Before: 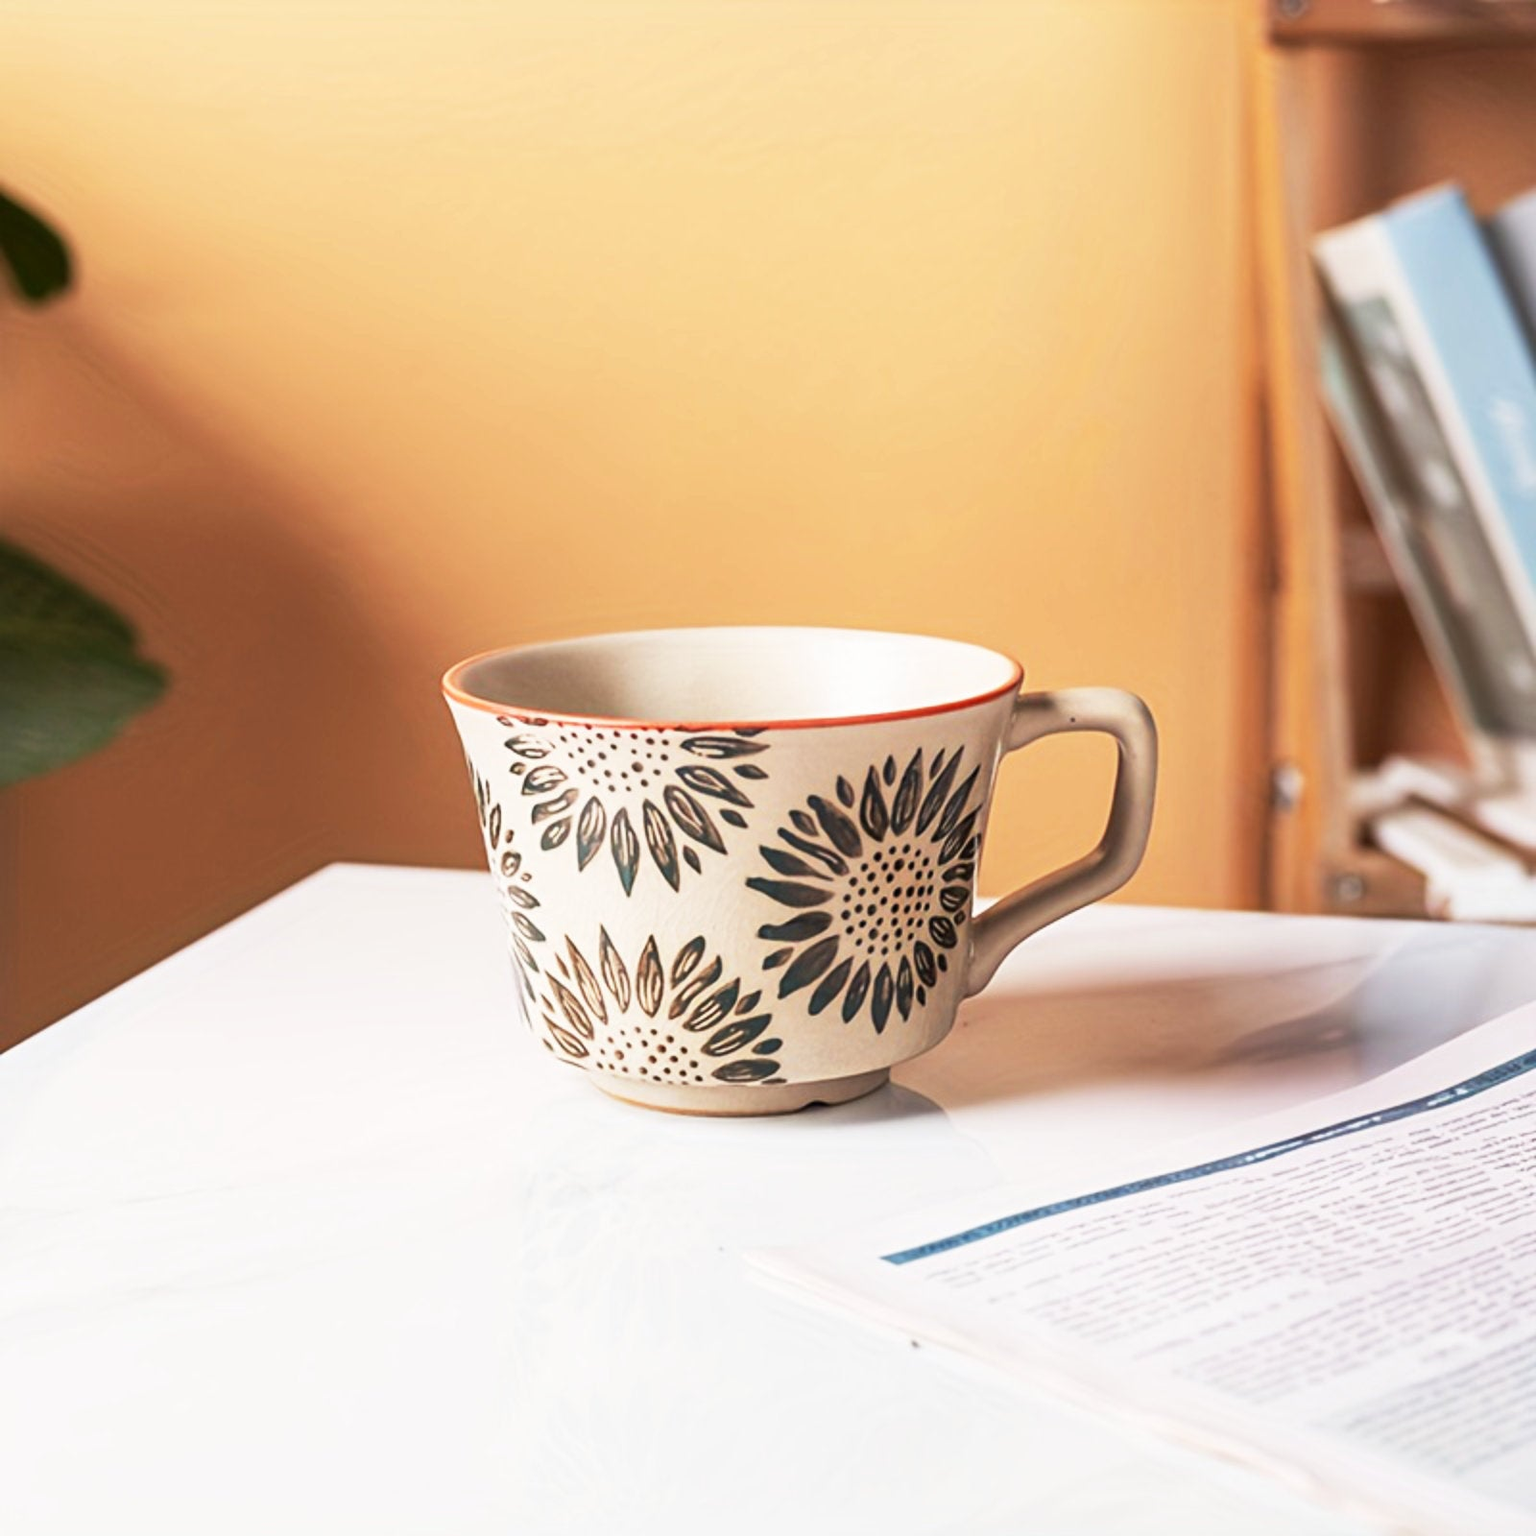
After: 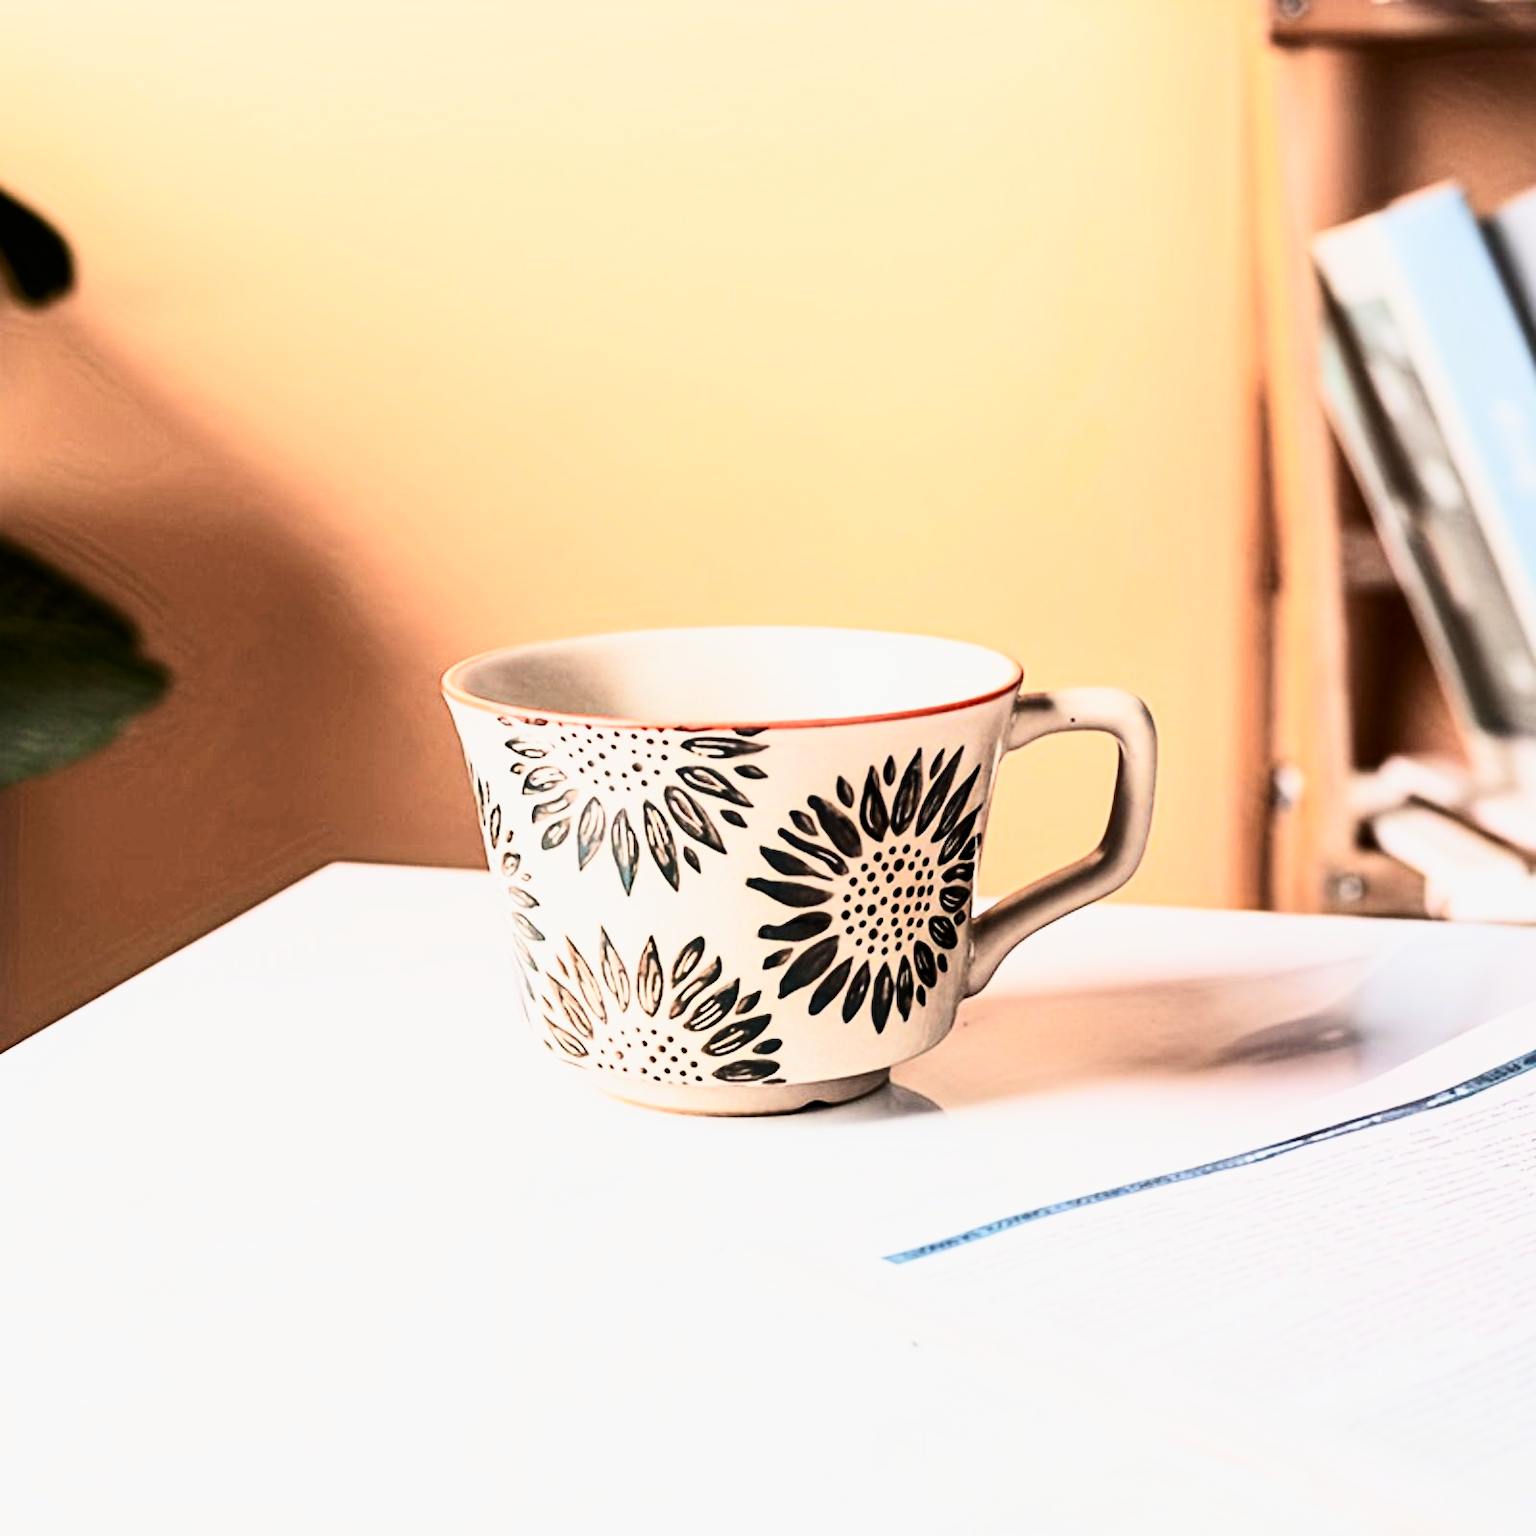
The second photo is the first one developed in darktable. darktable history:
contrast brightness saturation: contrast 0.39, brightness 0.1
exposure: exposure 0.128 EV, compensate highlight preservation false
filmic rgb: black relative exposure -5 EV, hardness 2.88, contrast 1.3, highlights saturation mix -30%
